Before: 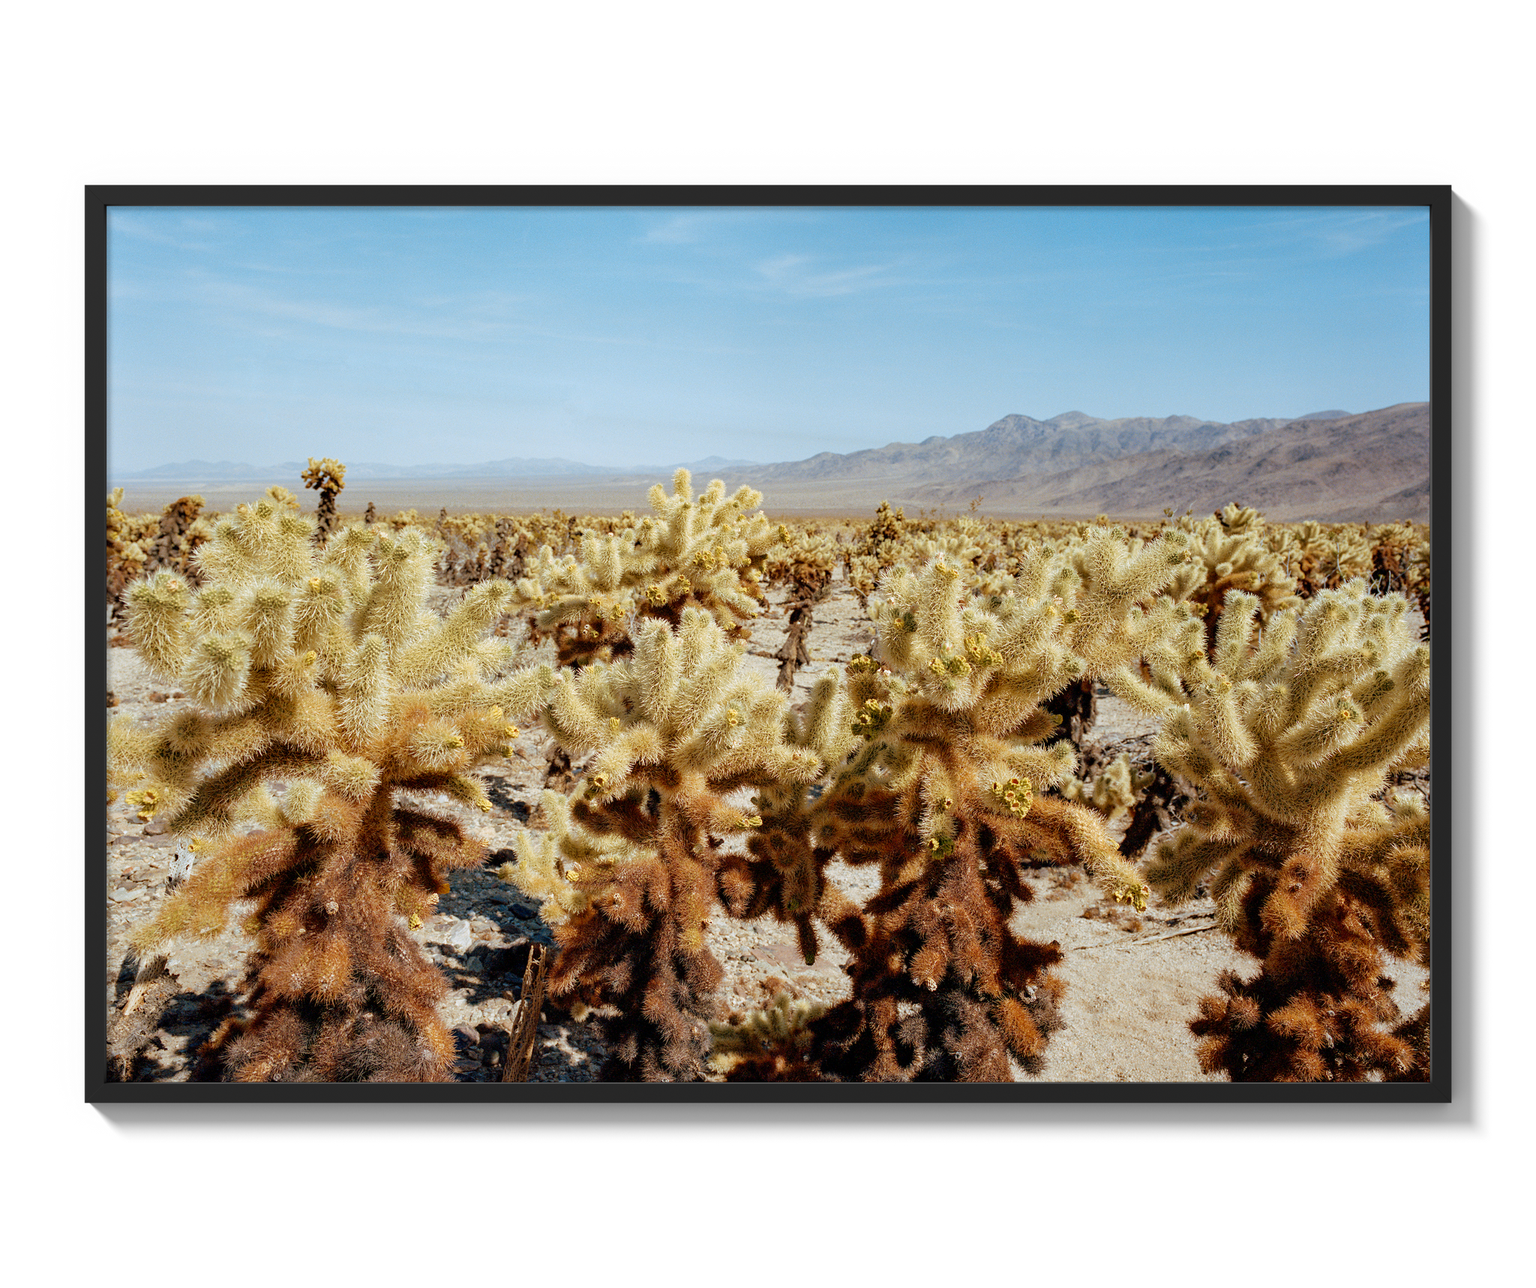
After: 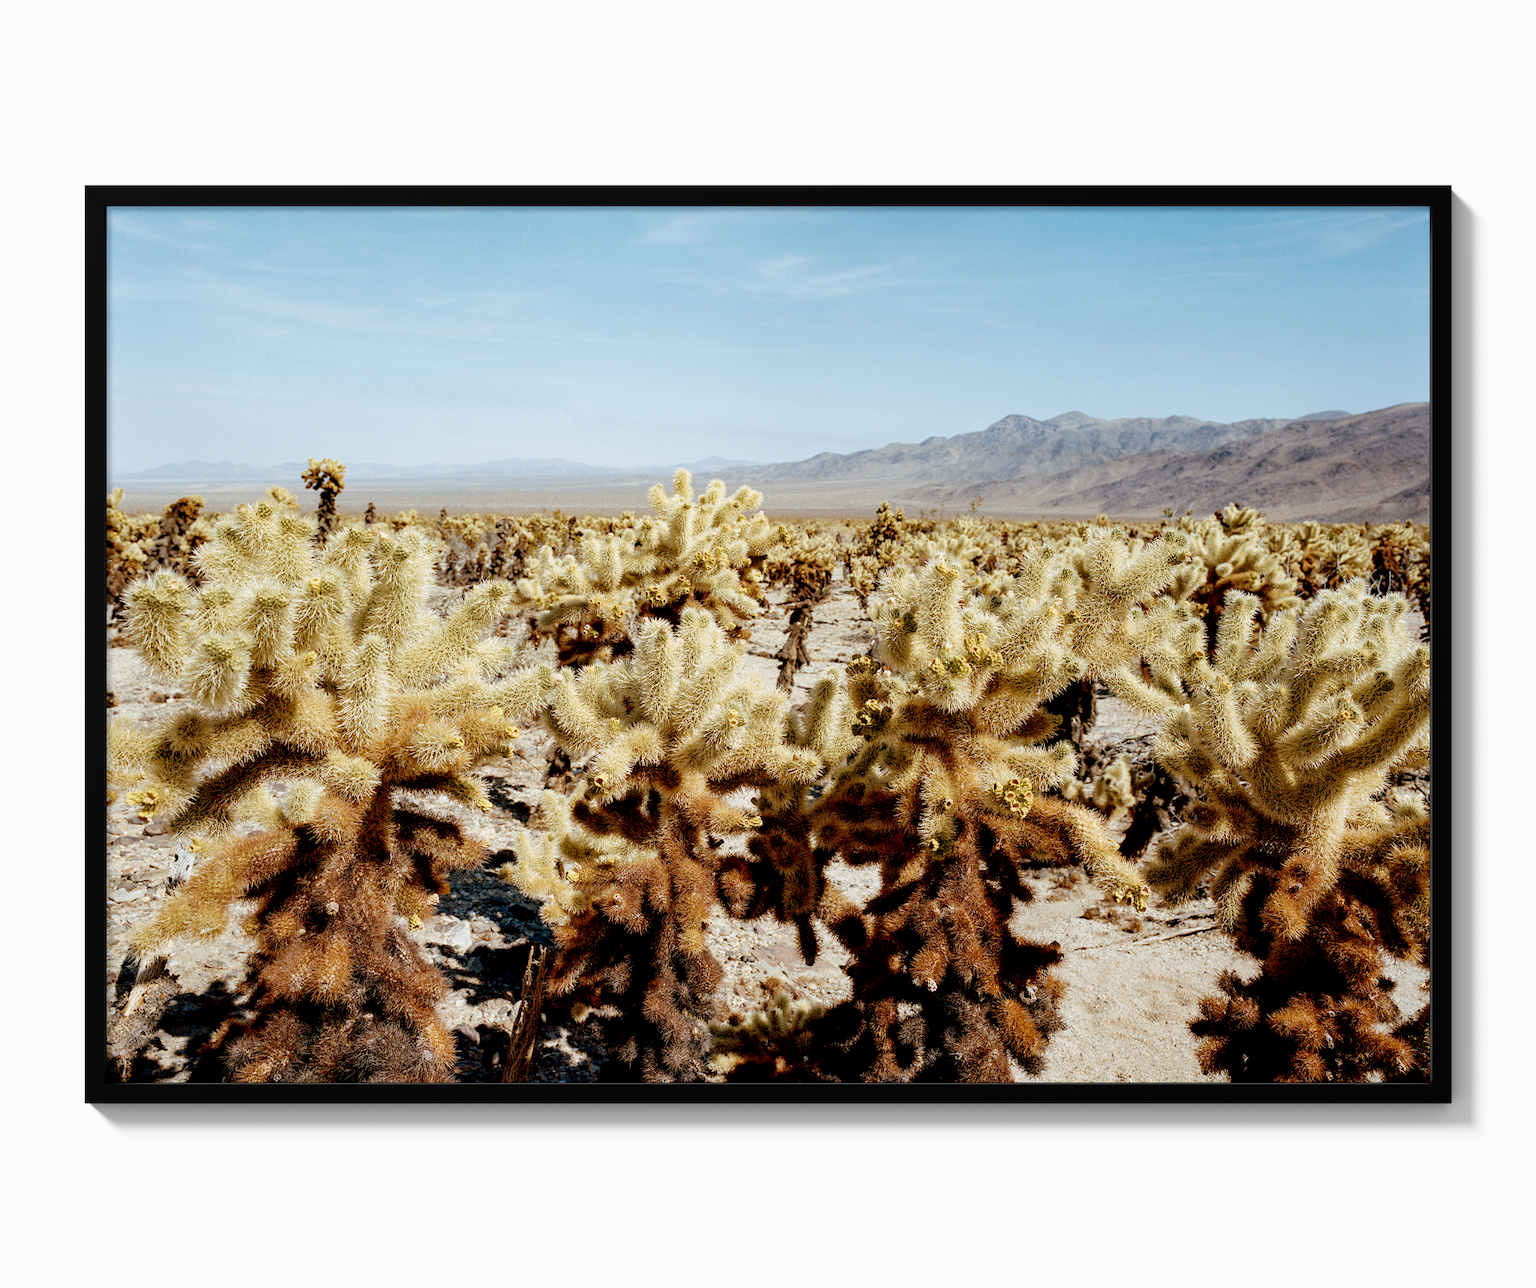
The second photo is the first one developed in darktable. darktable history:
contrast brightness saturation: contrast 0.06, brightness -0.01, saturation -0.23
filmic rgb: black relative exposure -6.3 EV, white relative exposure 2.8 EV, threshold 3 EV, target black luminance 0%, hardness 4.6, latitude 67.35%, contrast 1.292, shadows ↔ highlights balance -3.5%, preserve chrominance no, color science v4 (2020), contrast in shadows soft, enable highlight reconstruction true
